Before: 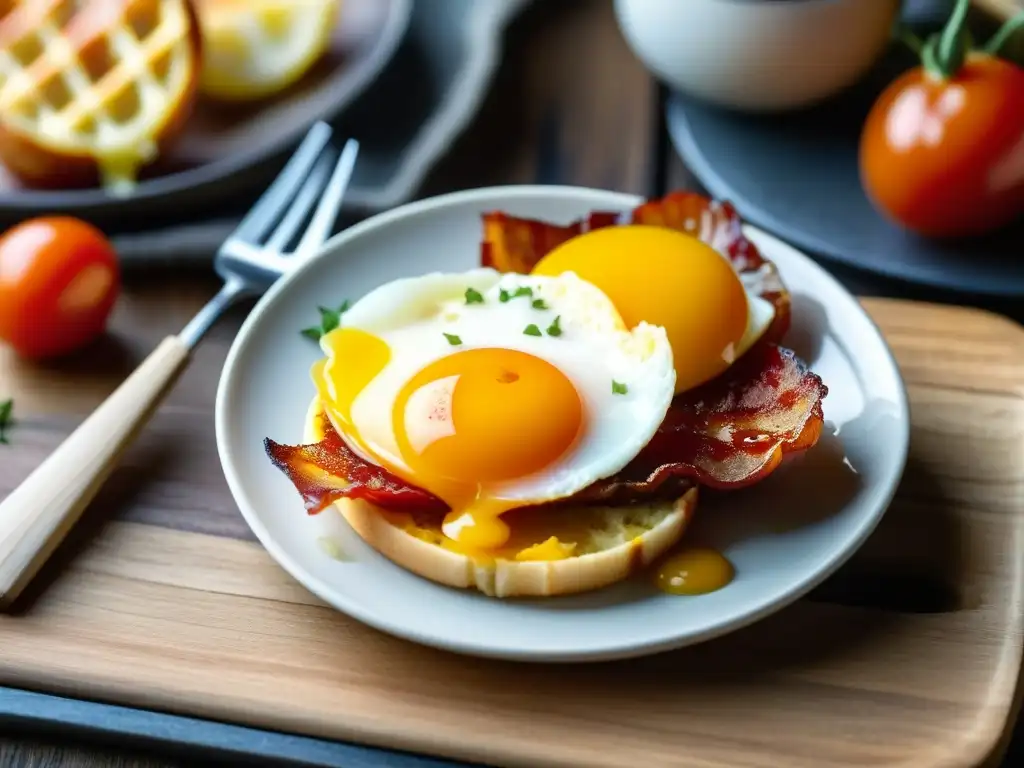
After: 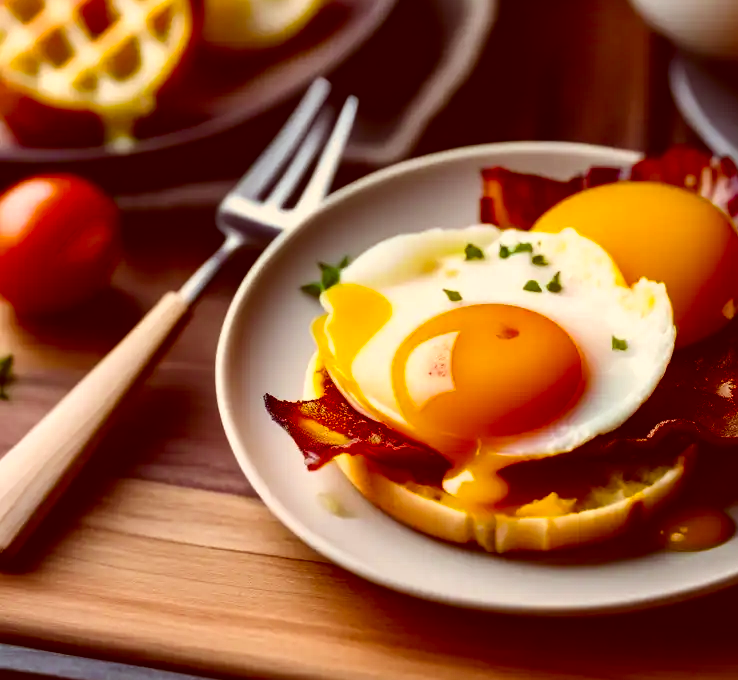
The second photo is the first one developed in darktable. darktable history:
color balance rgb: highlights gain › chroma 3.102%, highlights gain › hue 77.76°, linear chroma grading › global chroma 8.959%, perceptual saturation grading › global saturation 19.281%, global vibrance 20%
crop: top 5.76%, right 27.902%, bottom 5.587%
contrast brightness saturation: contrast 0.101, brightness -0.257, saturation 0.138
color correction: highlights a* 9.49, highlights b* 8.53, shadows a* 39.71, shadows b* 39.4, saturation 0.773
